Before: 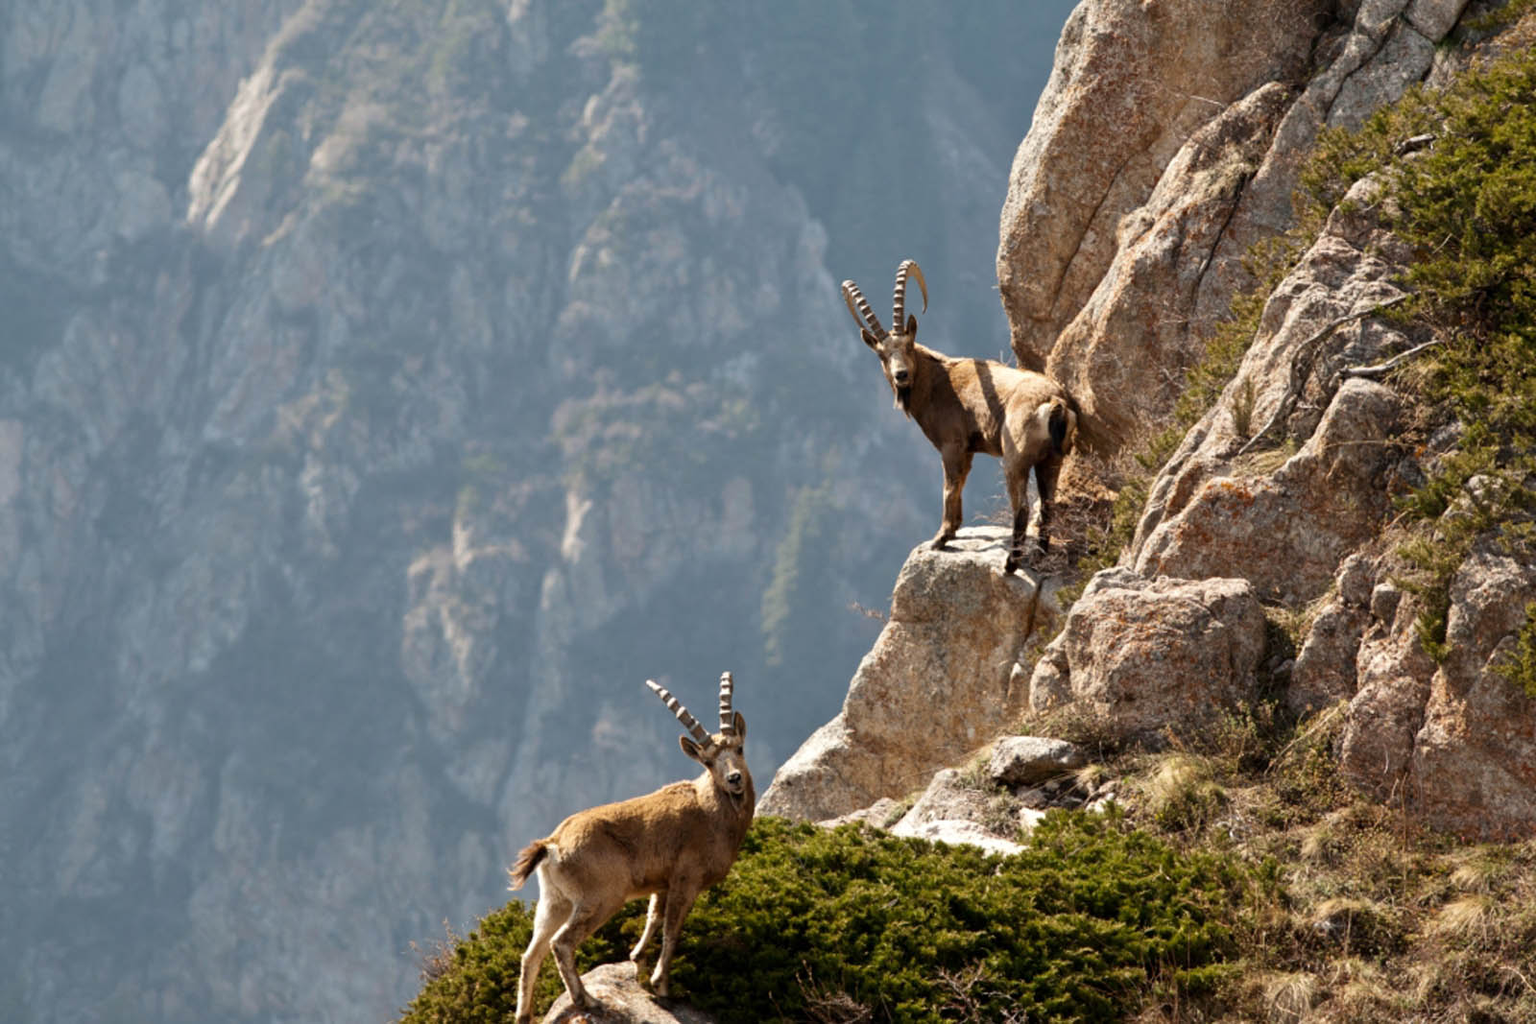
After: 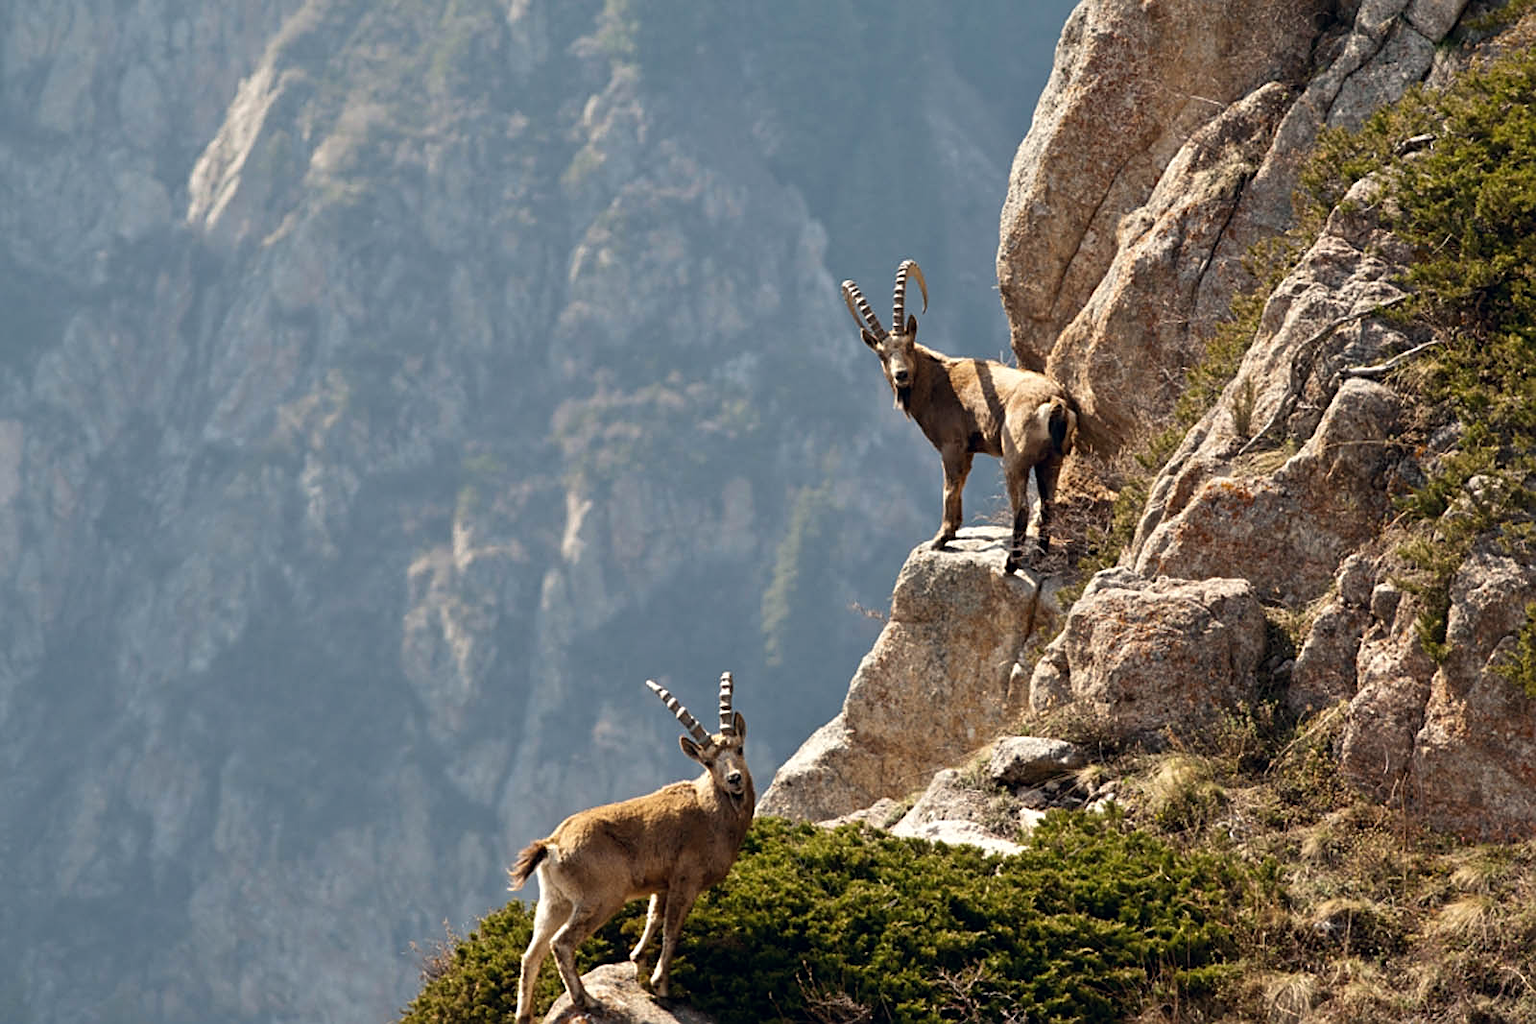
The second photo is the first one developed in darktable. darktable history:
sharpen: on, module defaults
color correction: highlights a* 0.476, highlights b* 2.71, shadows a* -1.19, shadows b* -4.33
